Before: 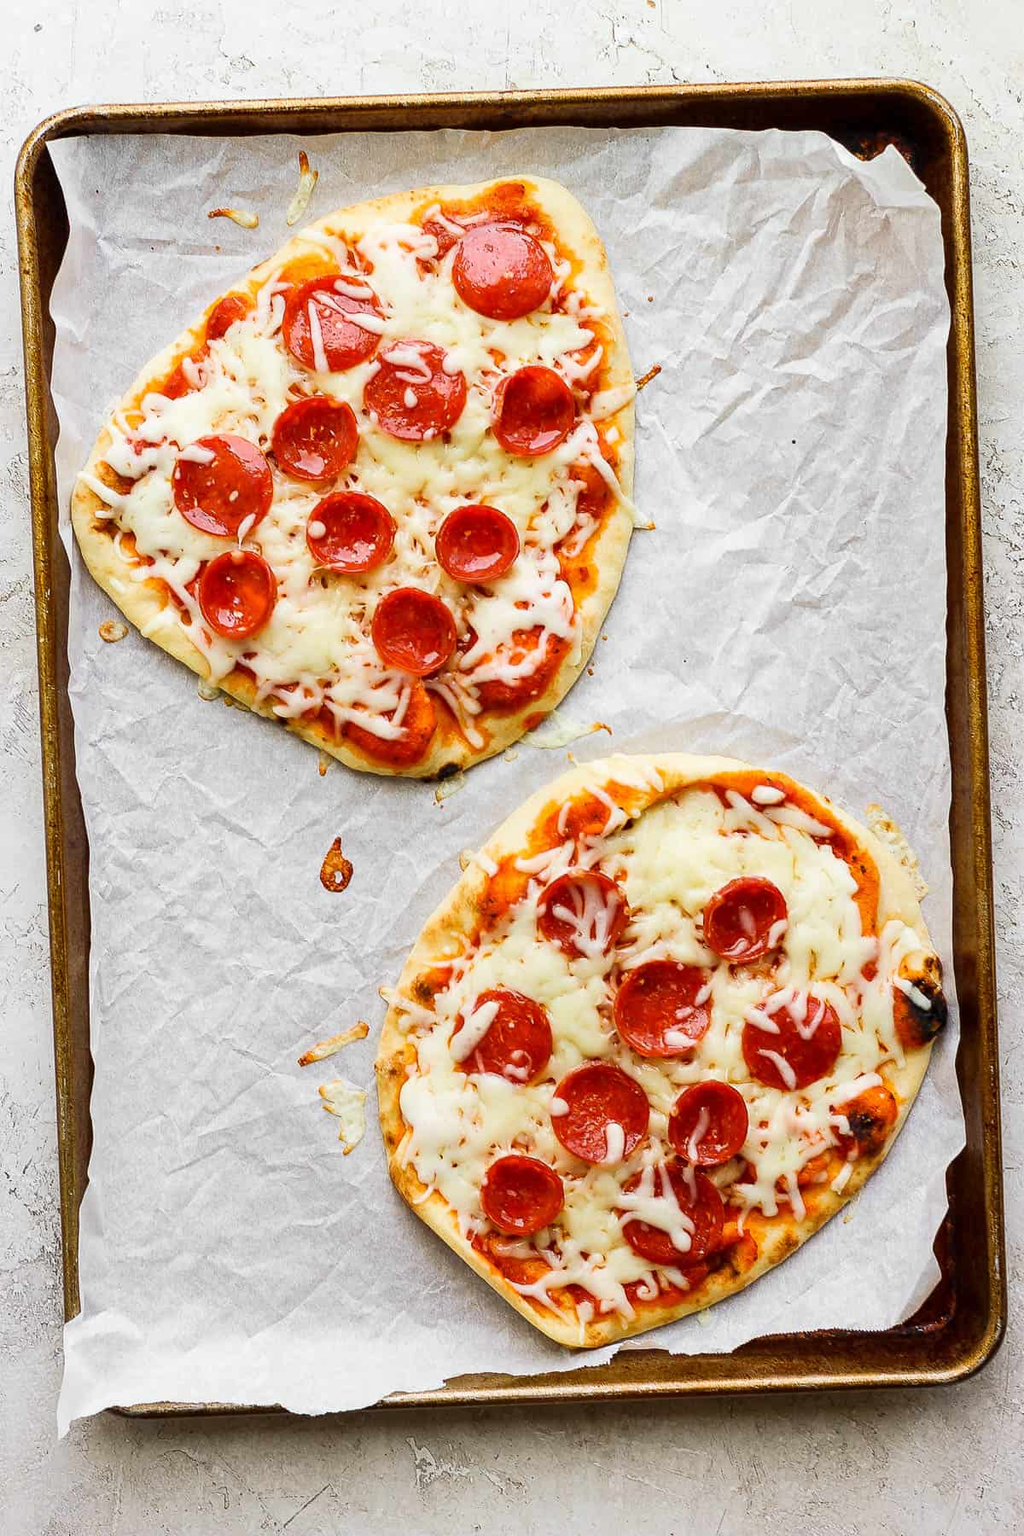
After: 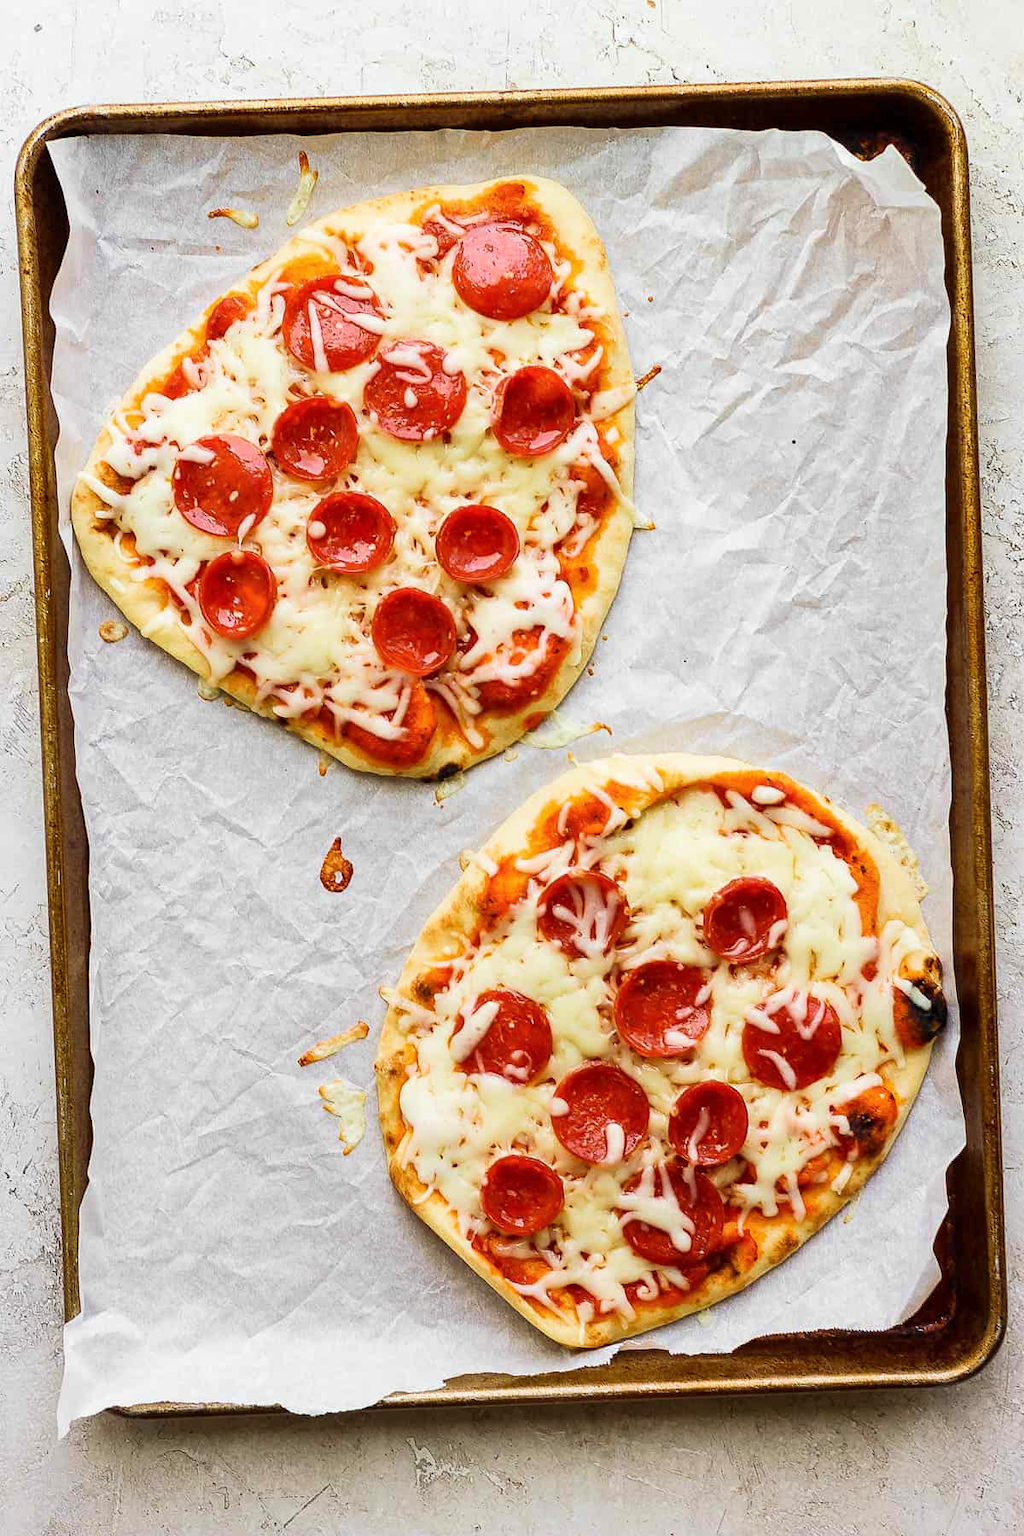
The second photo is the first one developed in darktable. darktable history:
velvia: strength 27.33%
color calibration: illuminant same as pipeline (D50), adaptation XYZ, x 0.346, y 0.359, temperature 5009.82 K, saturation algorithm version 1 (2020)
